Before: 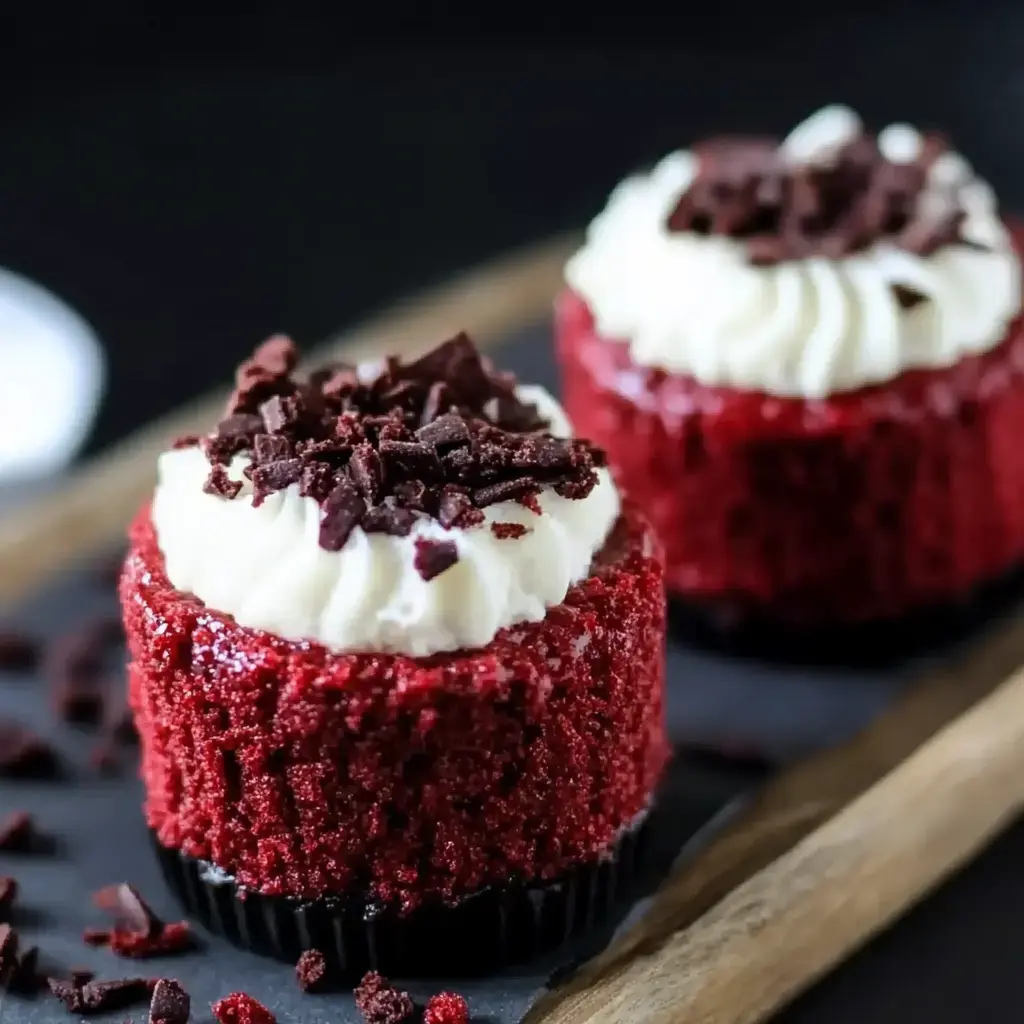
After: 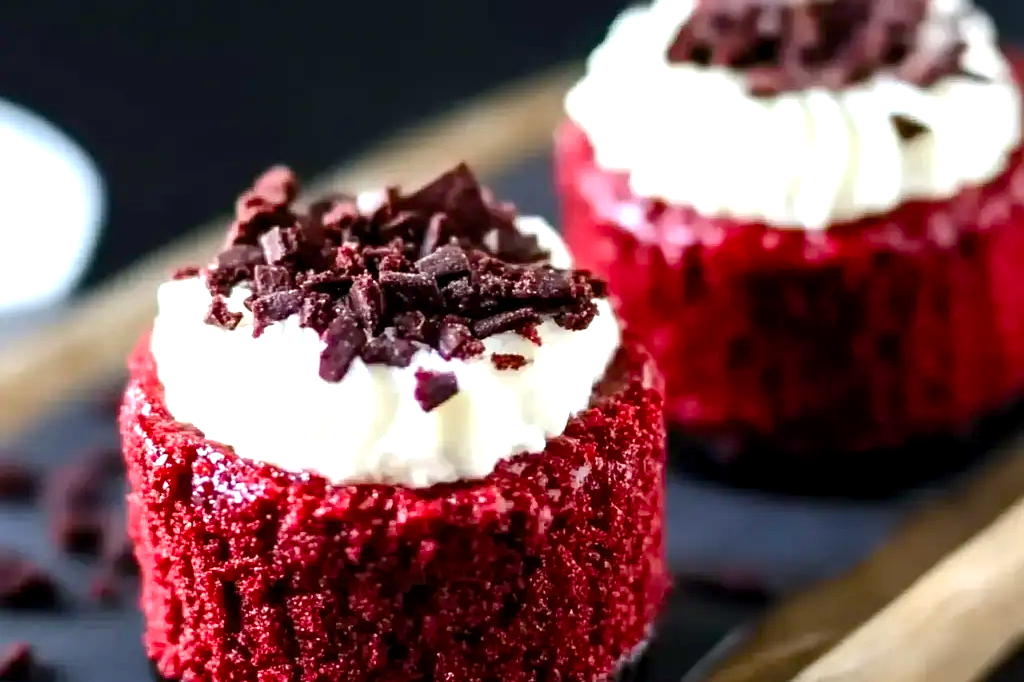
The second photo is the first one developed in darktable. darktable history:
exposure: black level correction 0.001, exposure 0.498 EV, compensate highlight preservation false
crop: top 16.586%, bottom 16.774%
color balance rgb: perceptual saturation grading › global saturation 13.784%, perceptual saturation grading › highlights -24.783%, perceptual saturation grading › shadows 29.566%, perceptual brilliance grading › highlights 9.564%, perceptual brilliance grading › mid-tones 4.501%, global vibrance 20%
